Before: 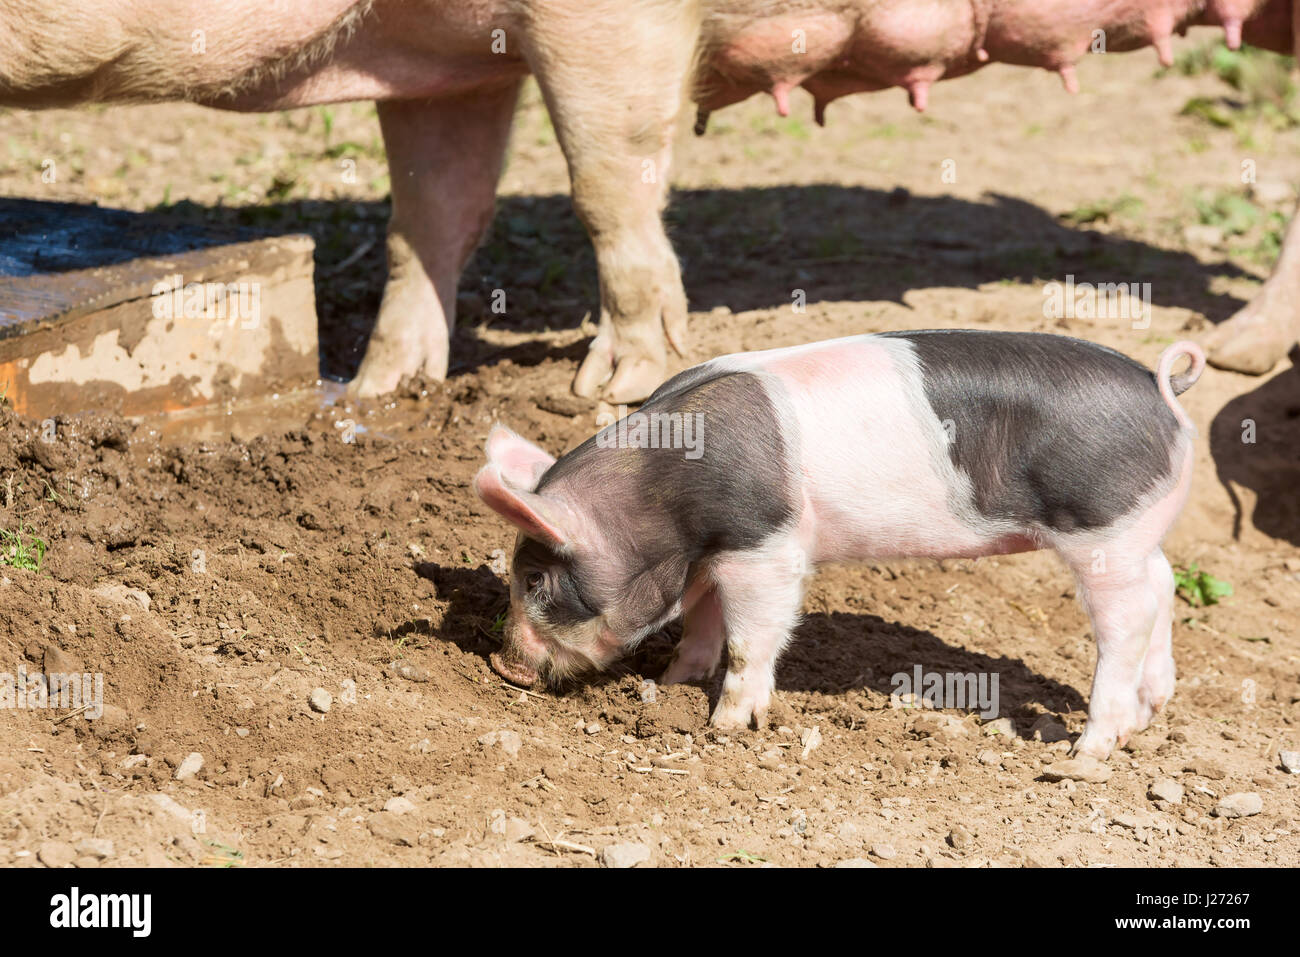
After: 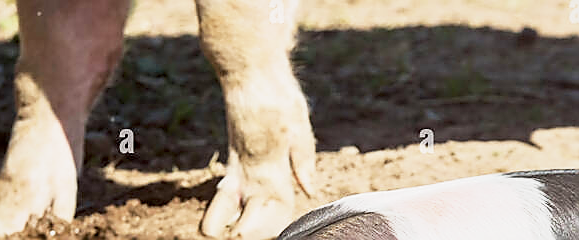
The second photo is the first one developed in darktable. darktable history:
sharpen: radius 1.351, amount 1.251, threshold 0.645
crop: left 28.663%, top 16.821%, right 26.749%, bottom 58.036%
base curve: curves: ch0 [(0, 0) (0.088, 0.125) (0.176, 0.251) (0.354, 0.501) (0.613, 0.749) (1, 0.877)], preserve colors none
local contrast: mode bilateral grid, contrast 24, coarseness 60, detail 152%, midtone range 0.2
